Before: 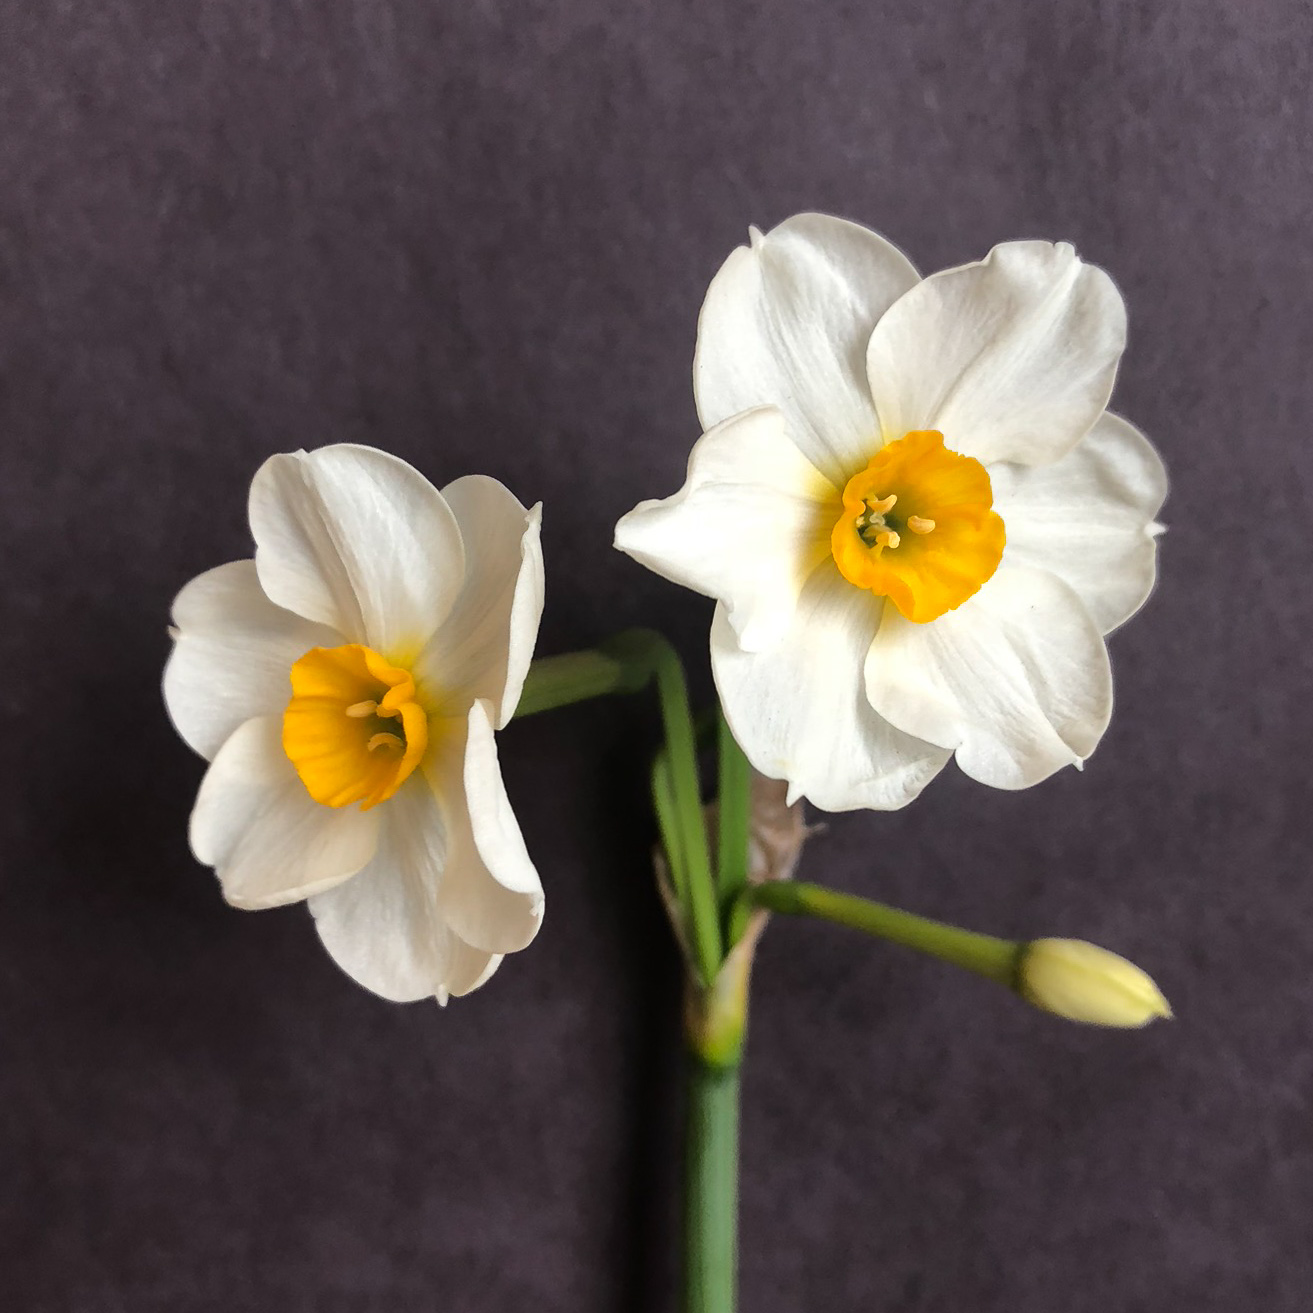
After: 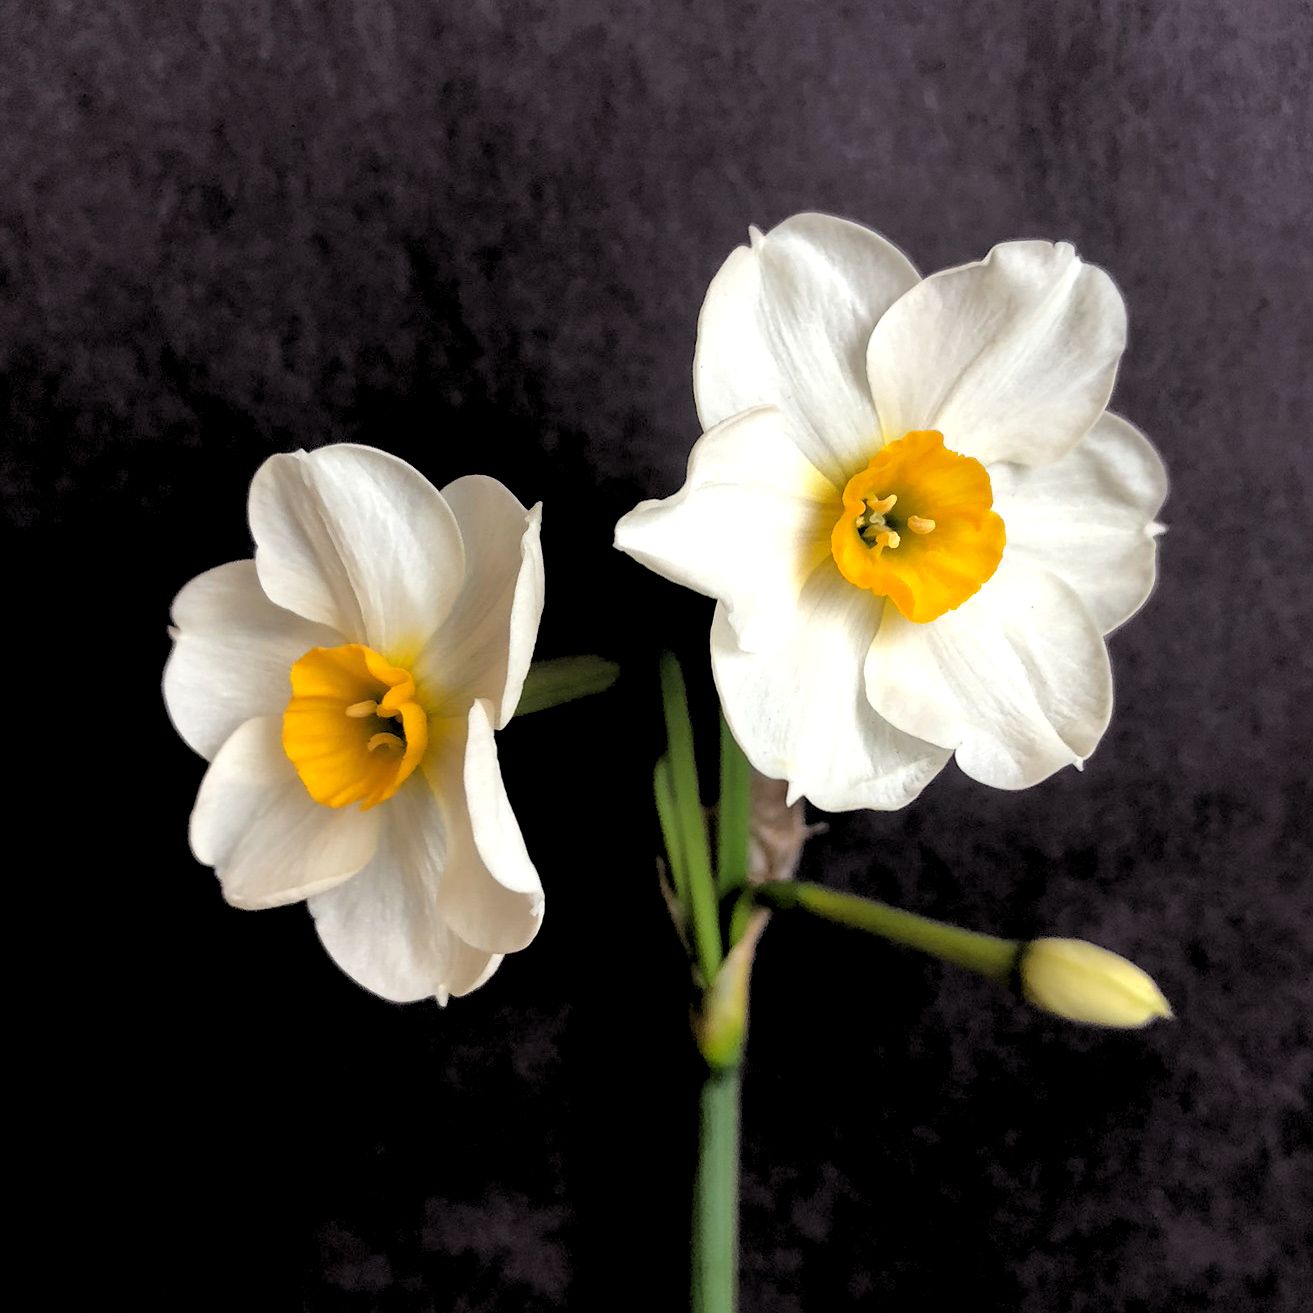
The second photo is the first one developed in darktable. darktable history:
color balance rgb: global vibrance -1%, saturation formula JzAzBz (2021)
rgb levels: levels [[0.034, 0.472, 0.904], [0, 0.5, 1], [0, 0.5, 1]]
